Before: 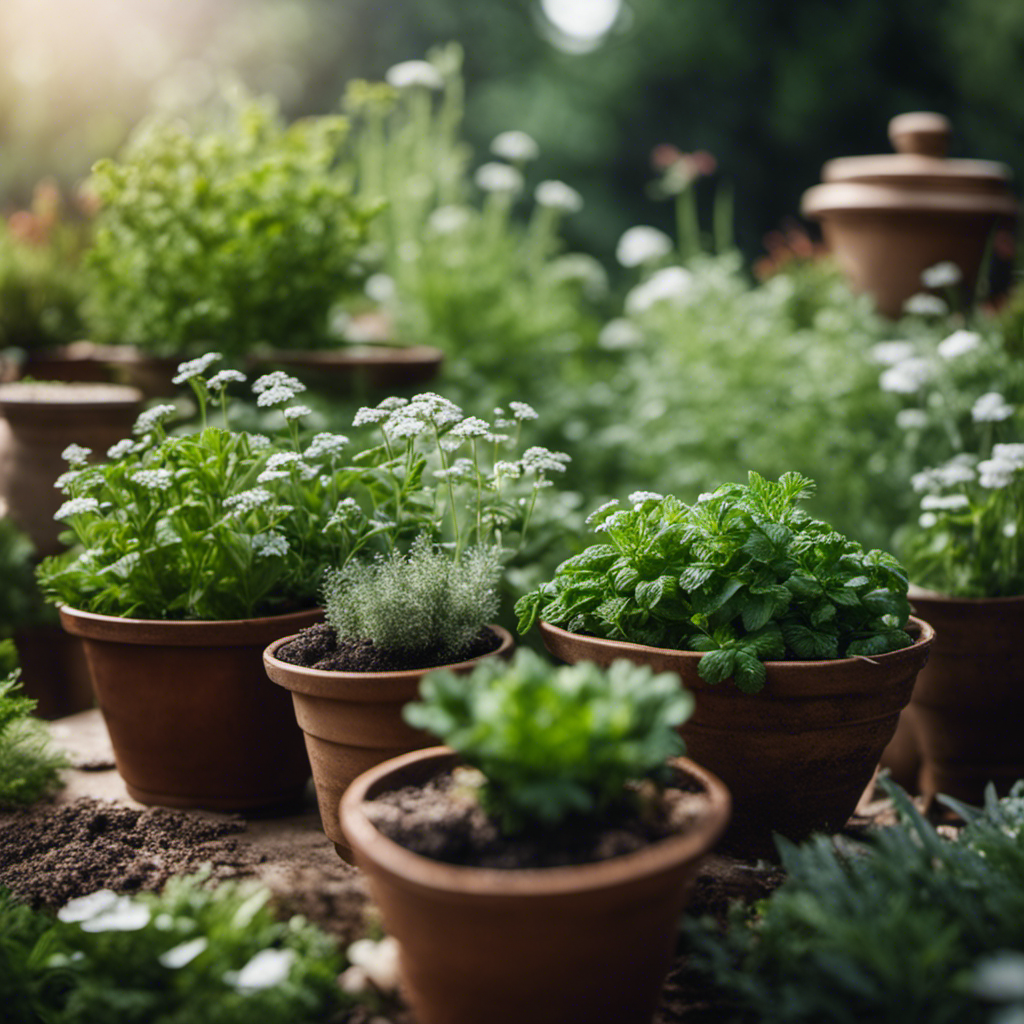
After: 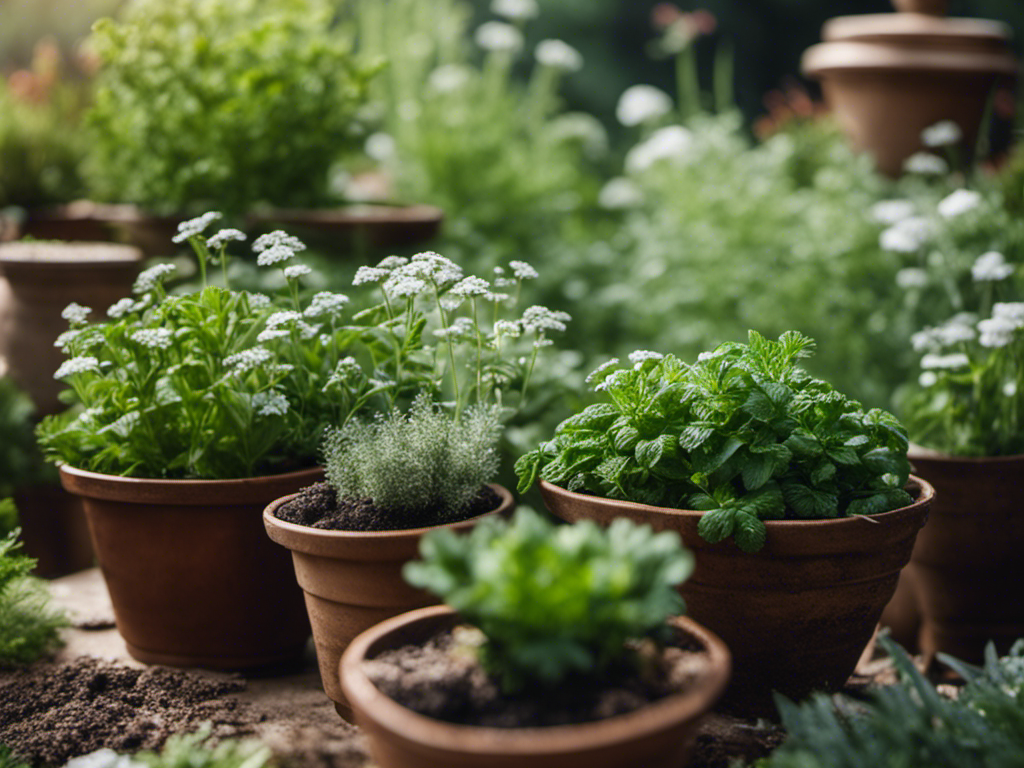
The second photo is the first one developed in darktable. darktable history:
crop: top 13.82%, bottom 11.176%
